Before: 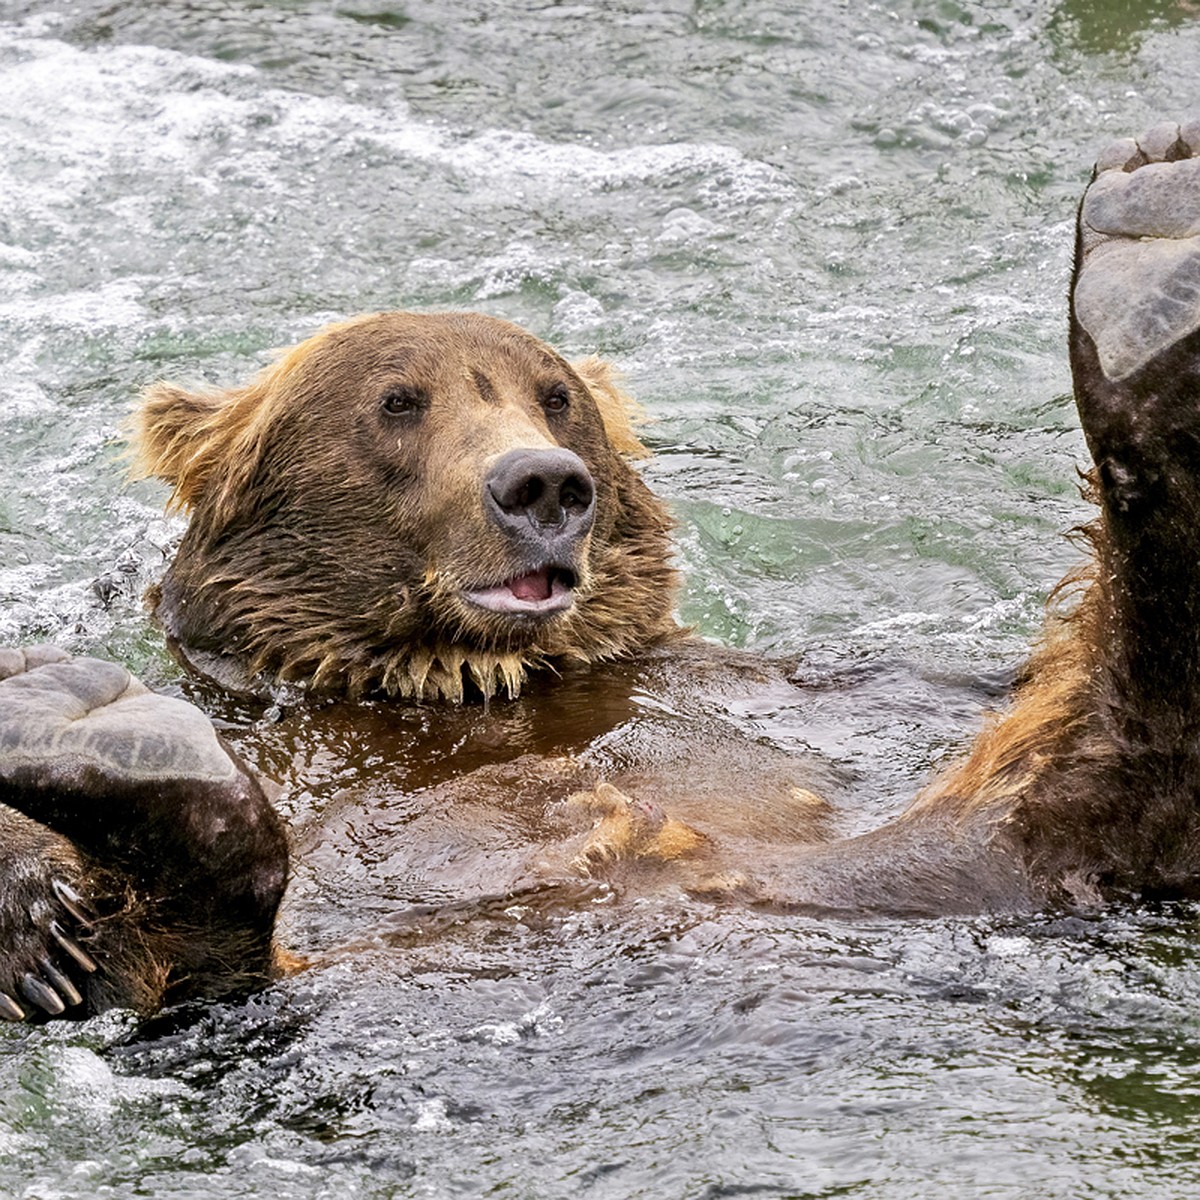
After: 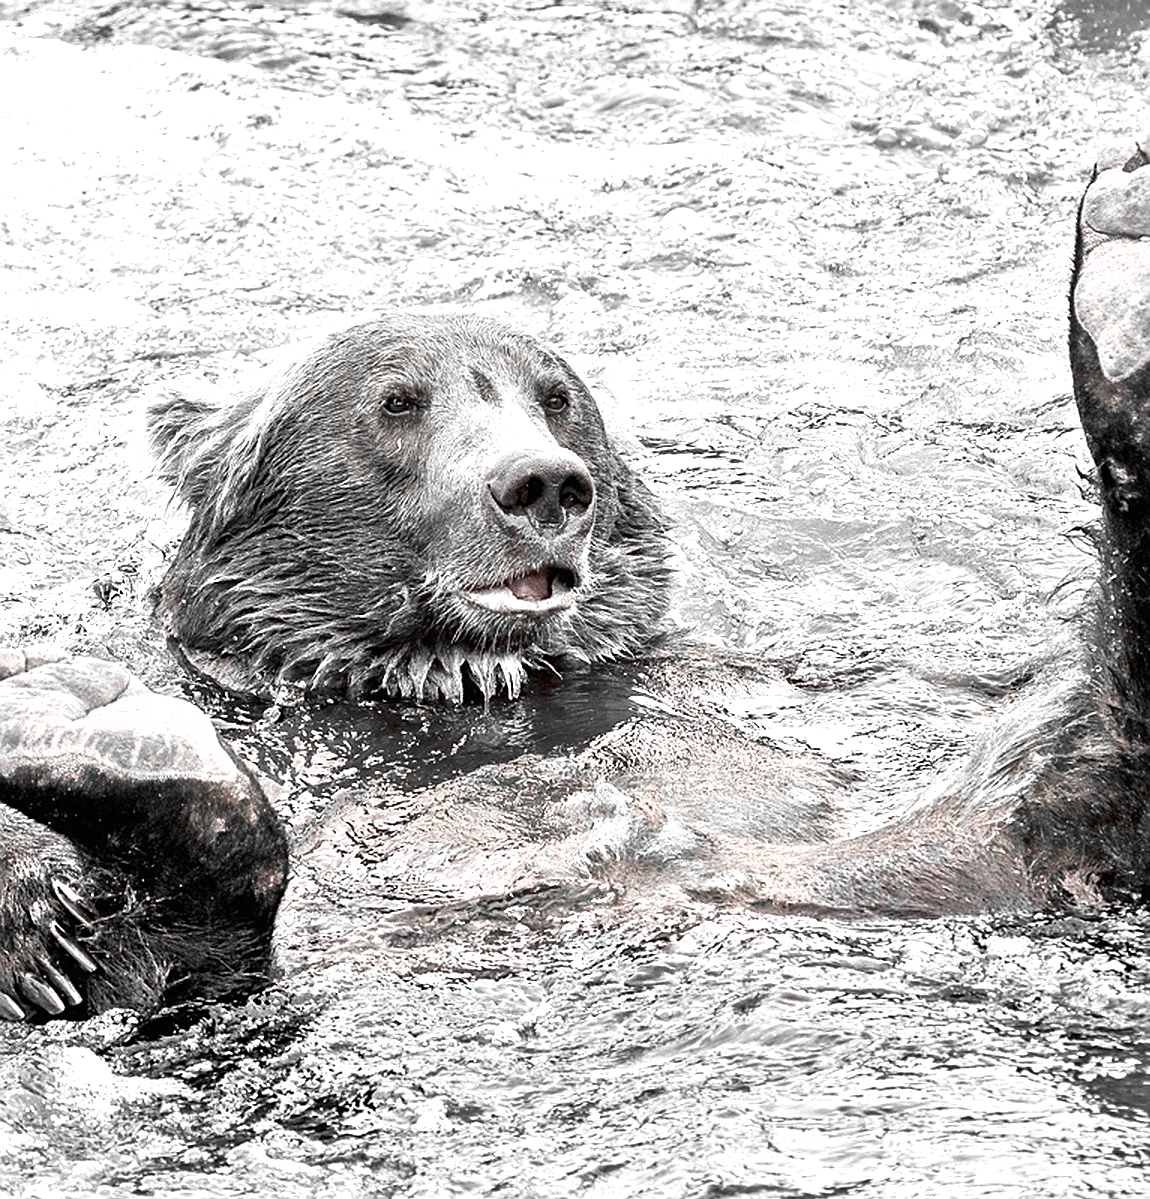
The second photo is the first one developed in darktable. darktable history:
tone equalizer: on, module defaults
crop: right 4.126%, bottom 0.031%
sharpen: on, module defaults
shadows and highlights: shadows 29.32, highlights -29.32, low approximation 0.01, soften with gaussian
exposure: black level correction 0, exposure 1 EV, compensate highlight preservation false
color zones: curves: ch1 [(0, 0.006) (0.094, 0.285) (0.171, 0.001) (0.429, 0.001) (0.571, 0.003) (0.714, 0.004) (0.857, 0.004) (1, 0.006)]
